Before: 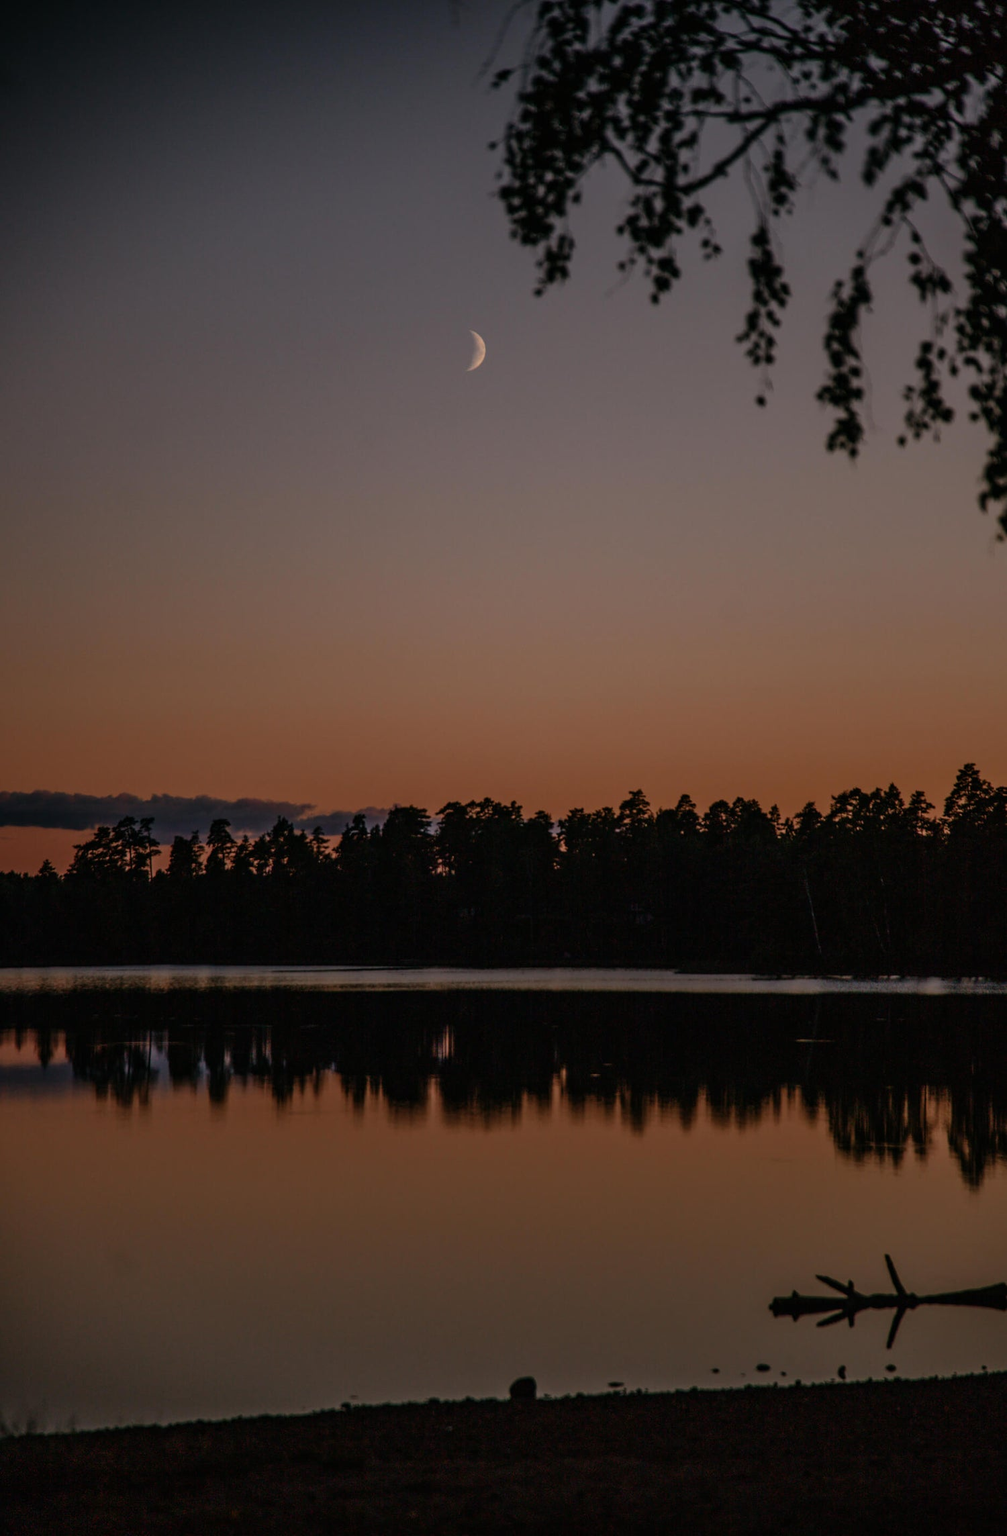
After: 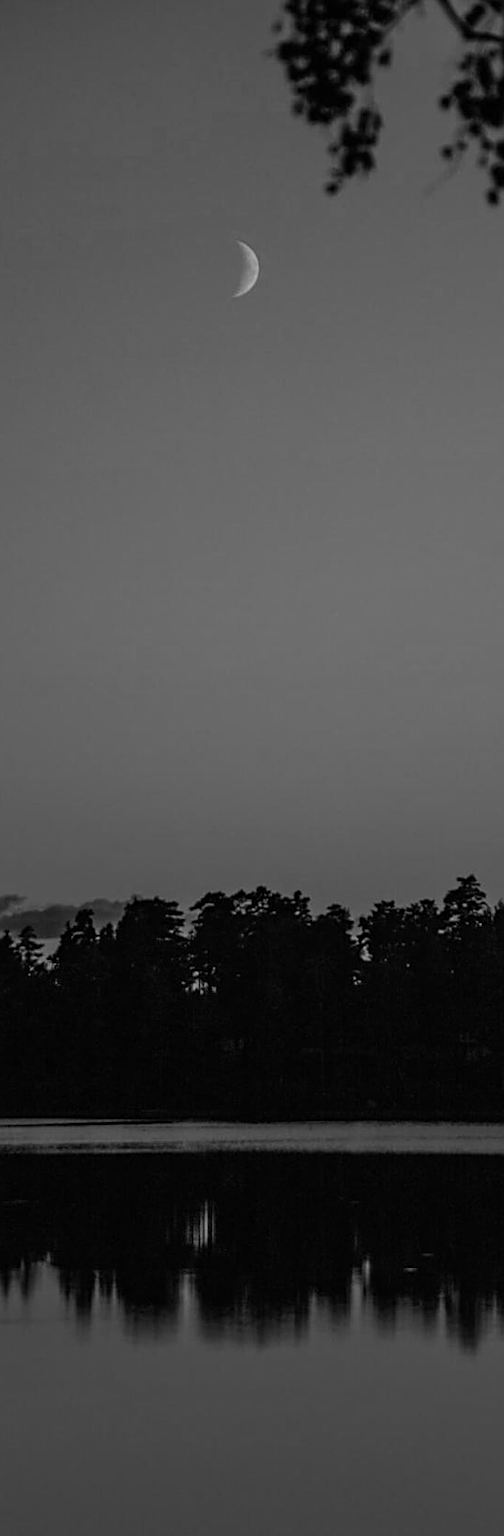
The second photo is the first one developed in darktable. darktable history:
crop and rotate: left 29.729%, top 10.162%, right 33.993%, bottom 17.407%
color zones: curves: ch0 [(0, 0.613) (0.01, 0.613) (0.245, 0.448) (0.498, 0.529) (0.642, 0.665) (0.879, 0.777) (0.99, 0.613)]; ch1 [(0, 0) (0.143, 0) (0.286, 0) (0.429, 0) (0.571, 0) (0.714, 0) (0.857, 0)]
sharpen: on, module defaults
